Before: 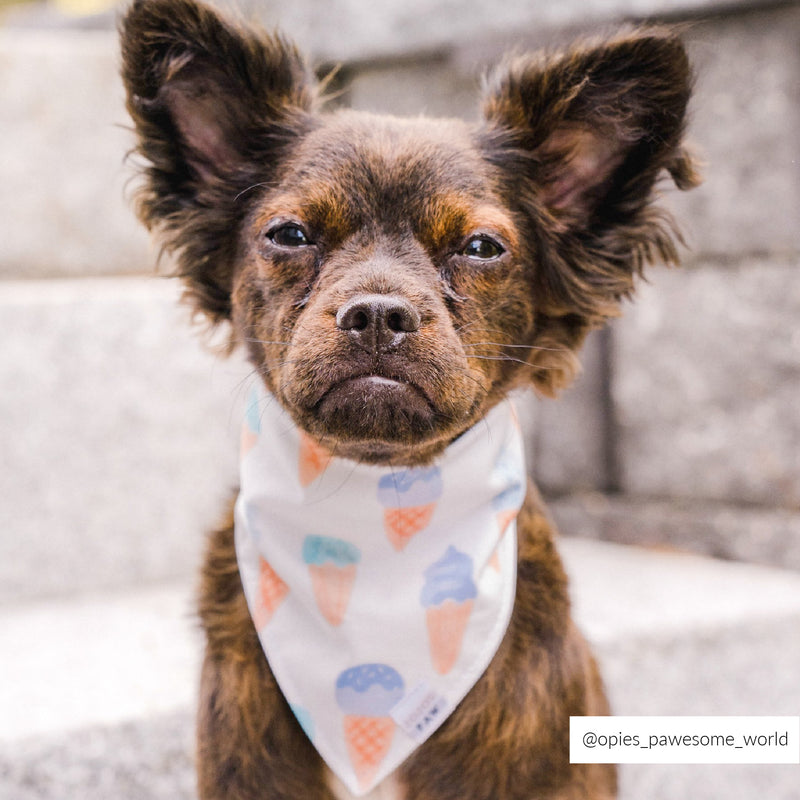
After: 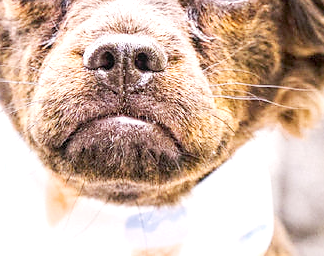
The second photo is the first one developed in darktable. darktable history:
local contrast: on, module defaults
exposure: black level correction 0, exposure 0.929 EV, compensate highlight preservation false
crop: left 31.633%, top 32.578%, right 27.828%, bottom 35.386%
sharpen: radius 1.039, threshold 1.019
tone curve: curves: ch0 [(0, 0) (0.004, 0.001) (0.133, 0.16) (0.325, 0.399) (0.475, 0.588) (0.832, 0.903) (1, 1)], preserve colors none
